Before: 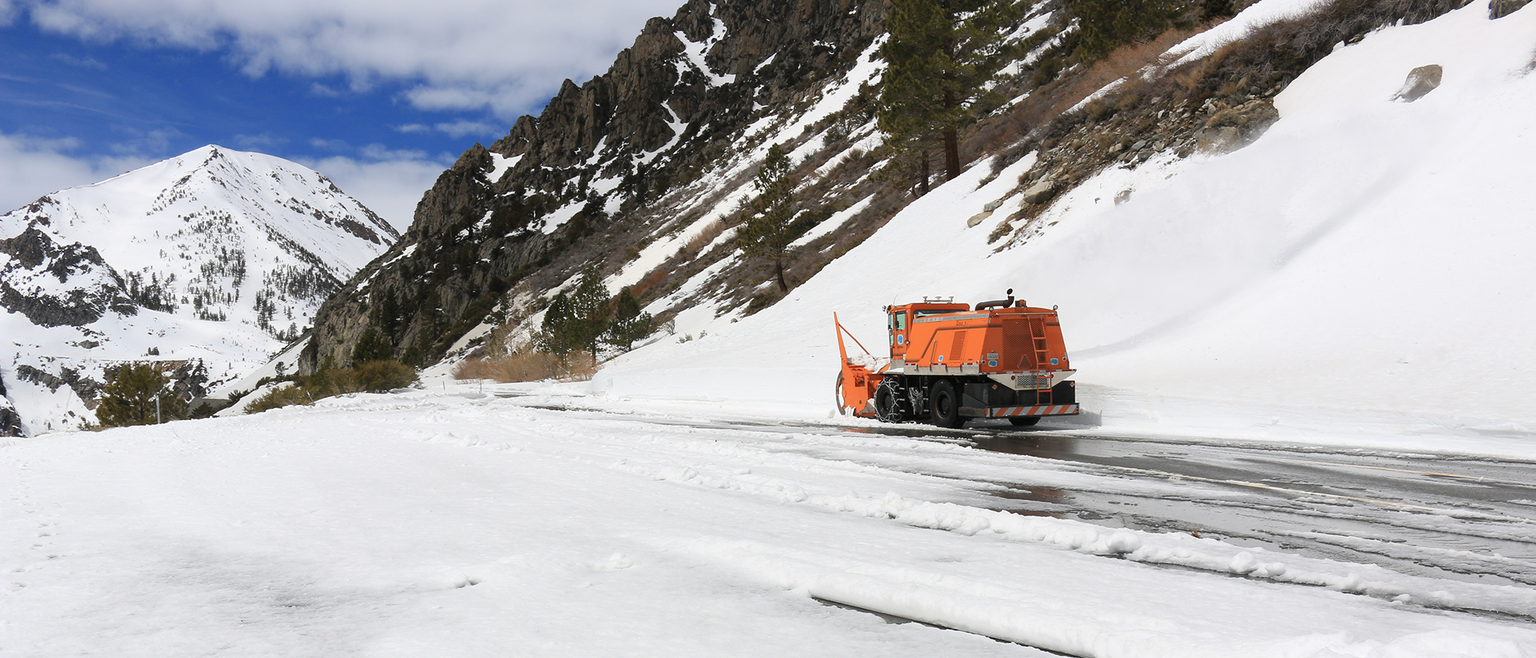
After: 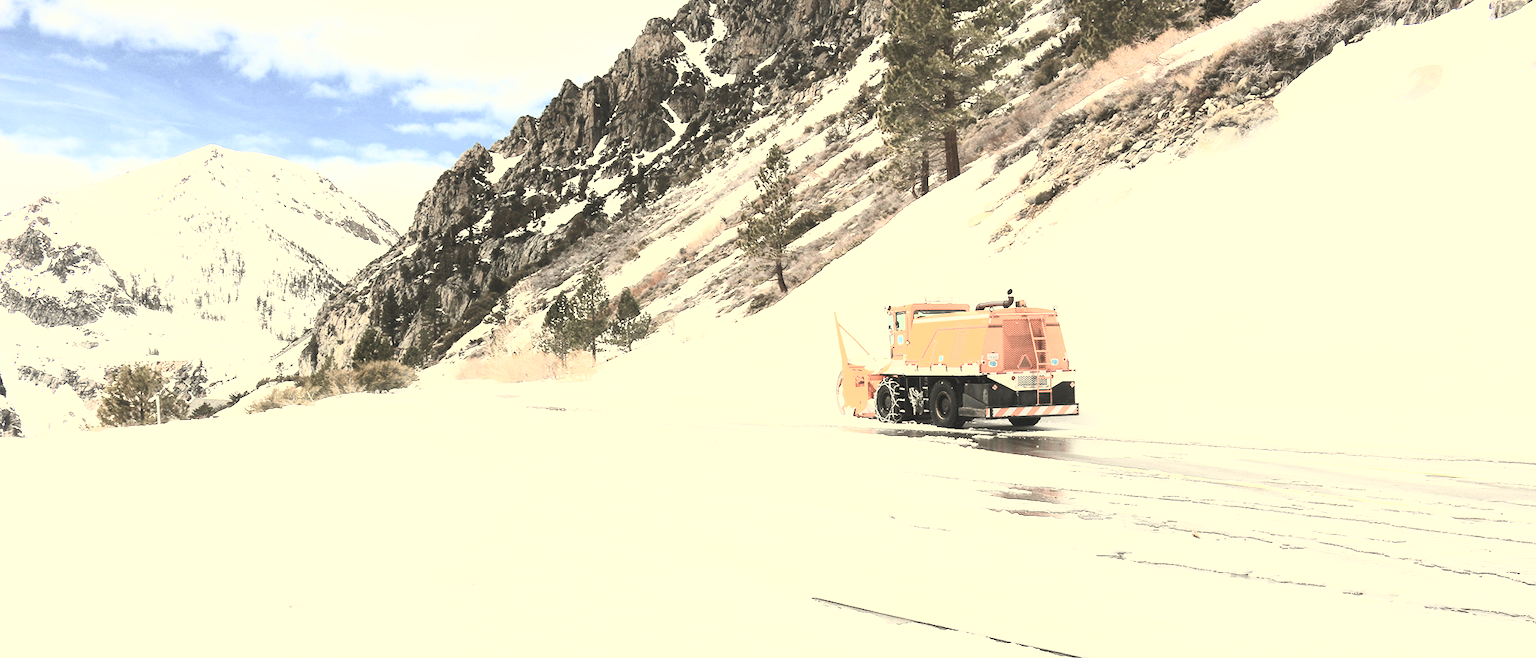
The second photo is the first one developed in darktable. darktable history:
contrast brightness saturation: contrast 0.57, brightness 0.57, saturation -0.34
exposure: black level correction -0.002, exposure 1.35 EV, compensate highlight preservation false
white balance: red 1.08, blue 0.791
